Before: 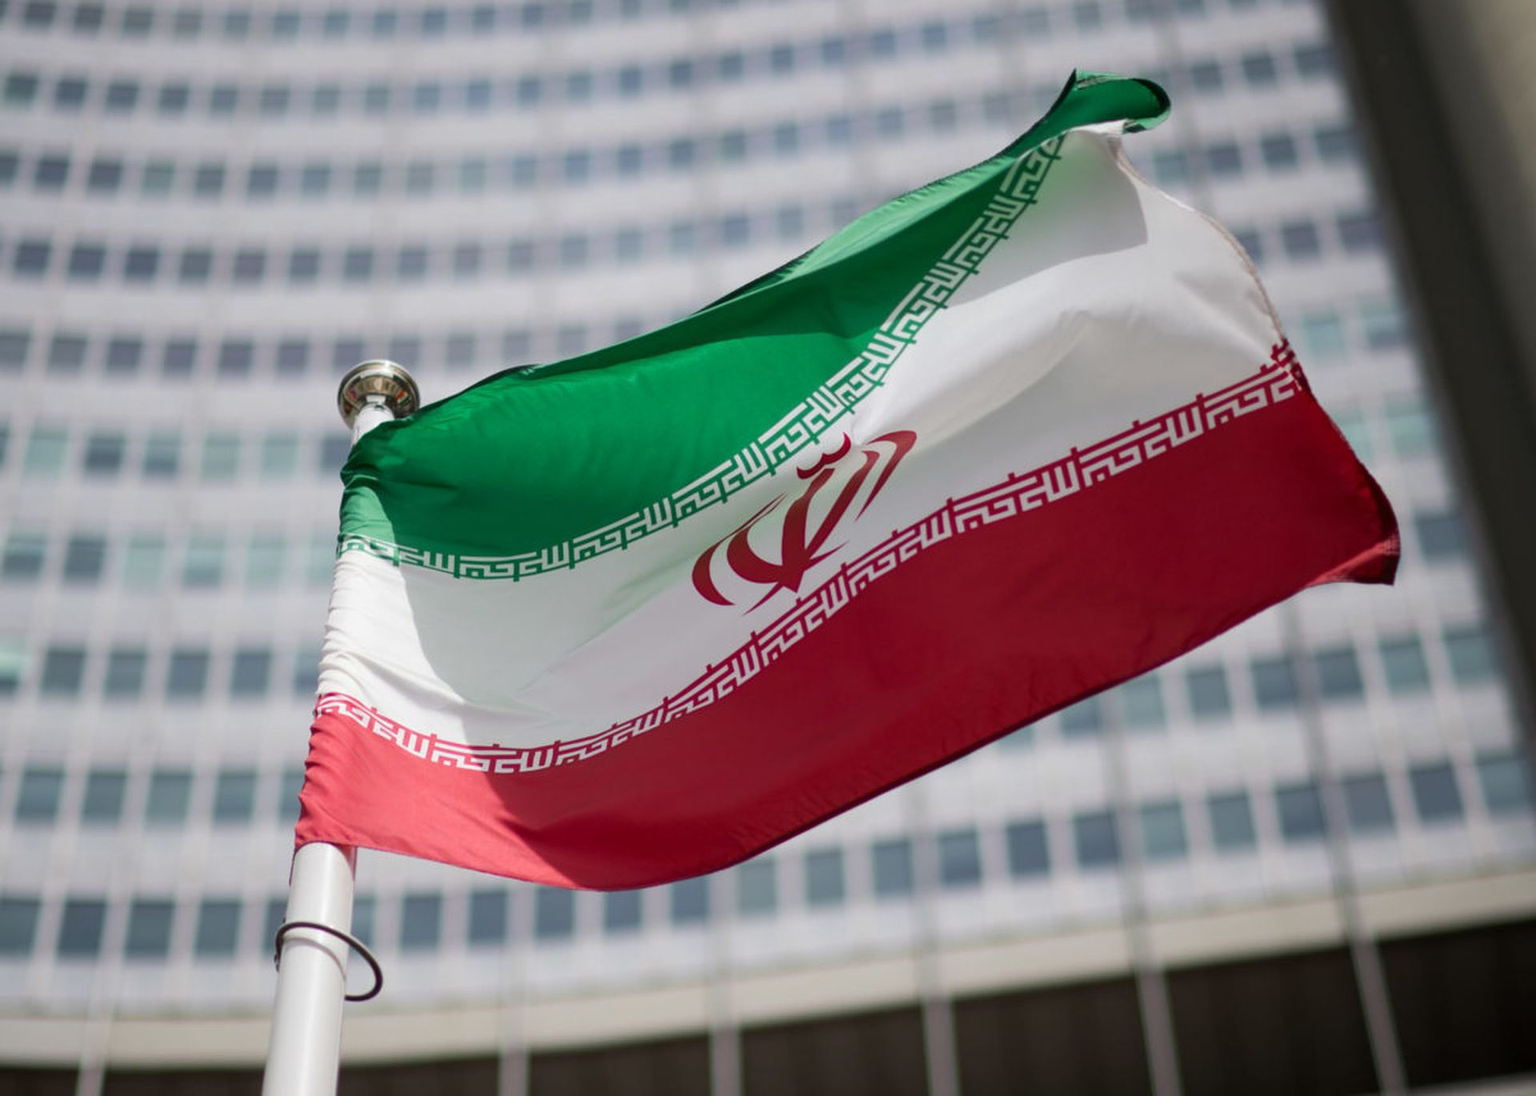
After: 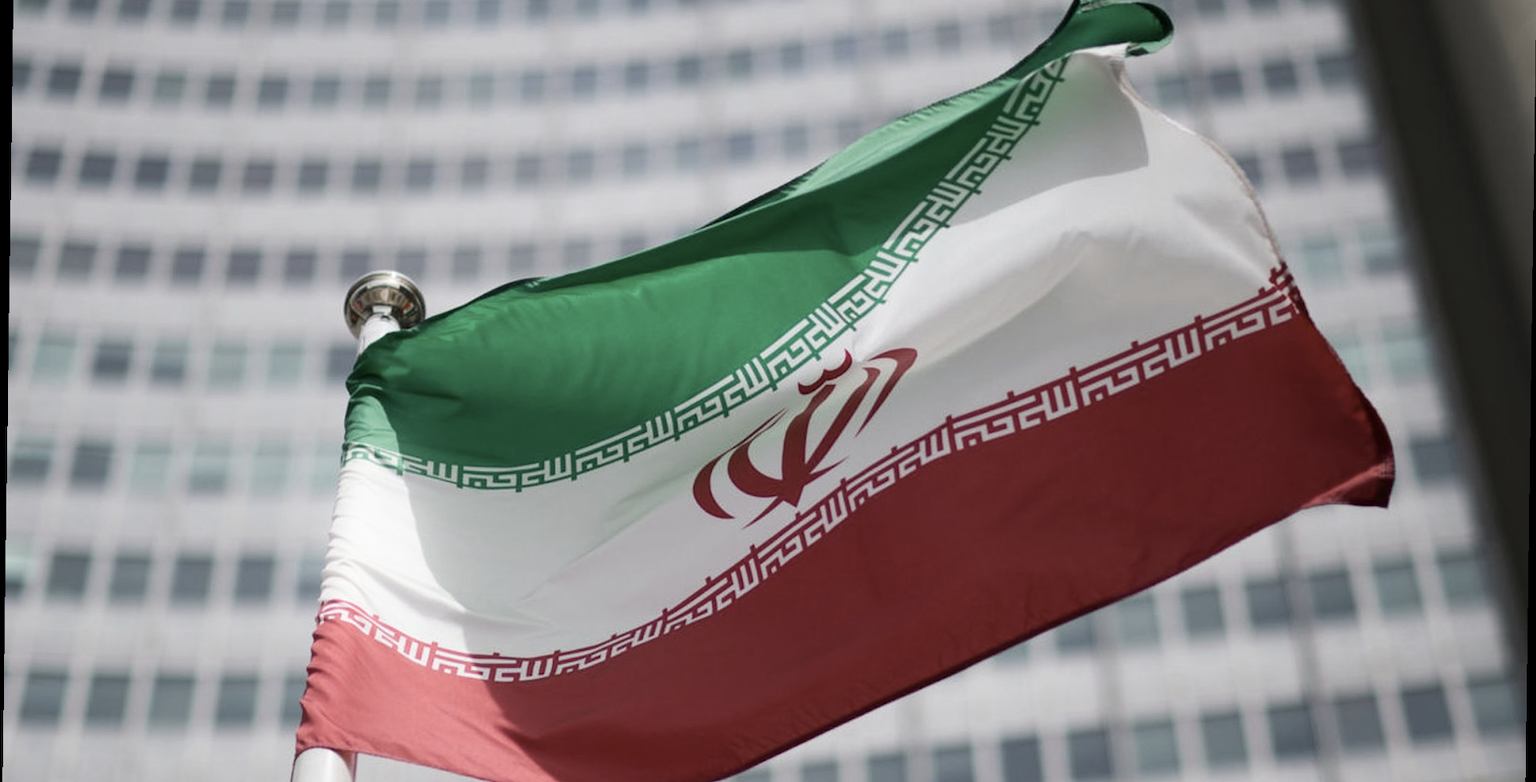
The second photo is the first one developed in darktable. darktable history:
rotate and perspective: rotation 0.8°, automatic cropping off
contrast brightness saturation: contrast 0.1, saturation -0.36
bloom: size 9%, threshold 100%, strength 7%
crop and rotate: top 8.293%, bottom 20.996%
